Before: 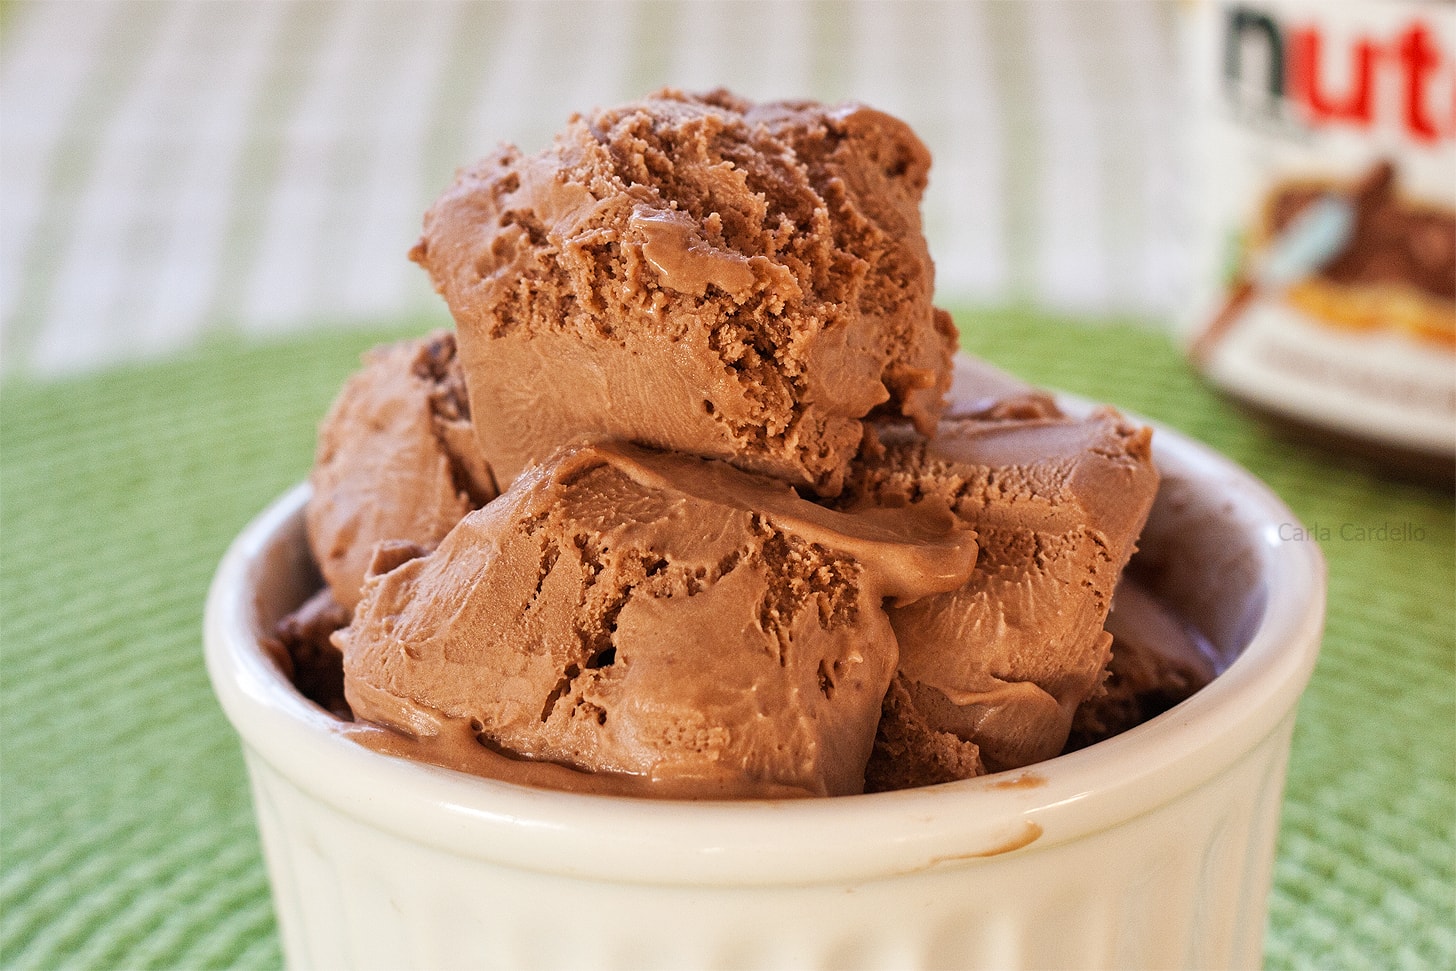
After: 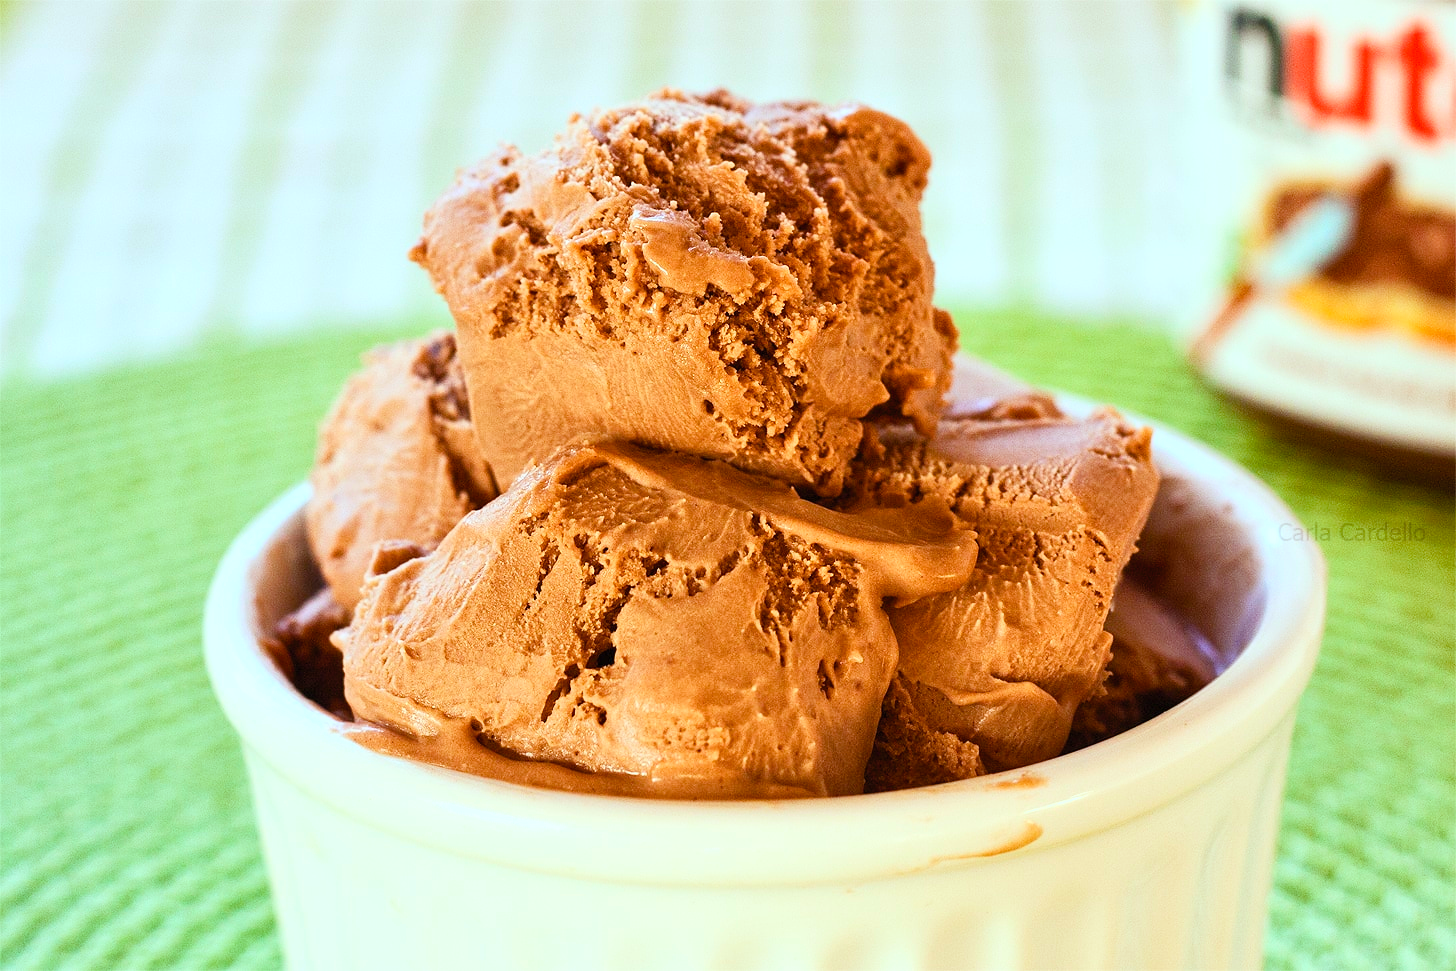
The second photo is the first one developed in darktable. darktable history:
contrast brightness saturation: contrast 0.196, brightness 0.145, saturation 0.137
color balance rgb: shadows lift › chroma 1.291%, shadows lift › hue 260.22°, power › chroma 0.692%, power › hue 60°, highlights gain › luminance 15.226%, highlights gain › chroma 3.945%, highlights gain › hue 207.89°, perceptual saturation grading › global saturation 0.407%, perceptual saturation grading › highlights -19.969%, perceptual saturation grading › shadows 20.022%, global vibrance 44.811%
